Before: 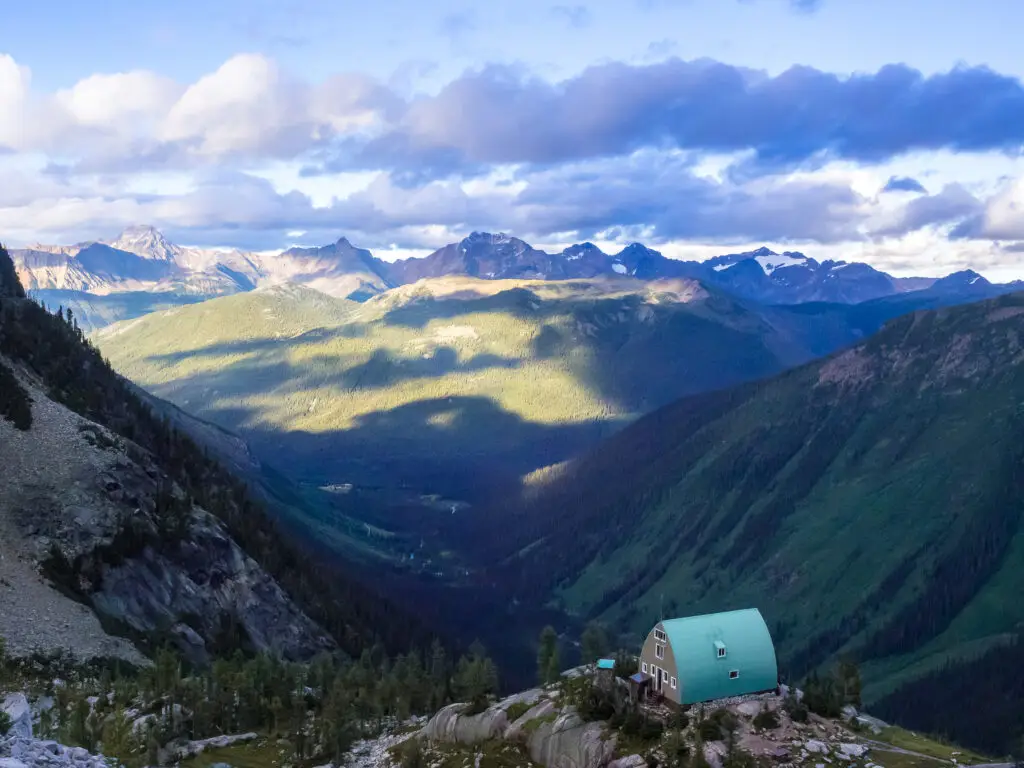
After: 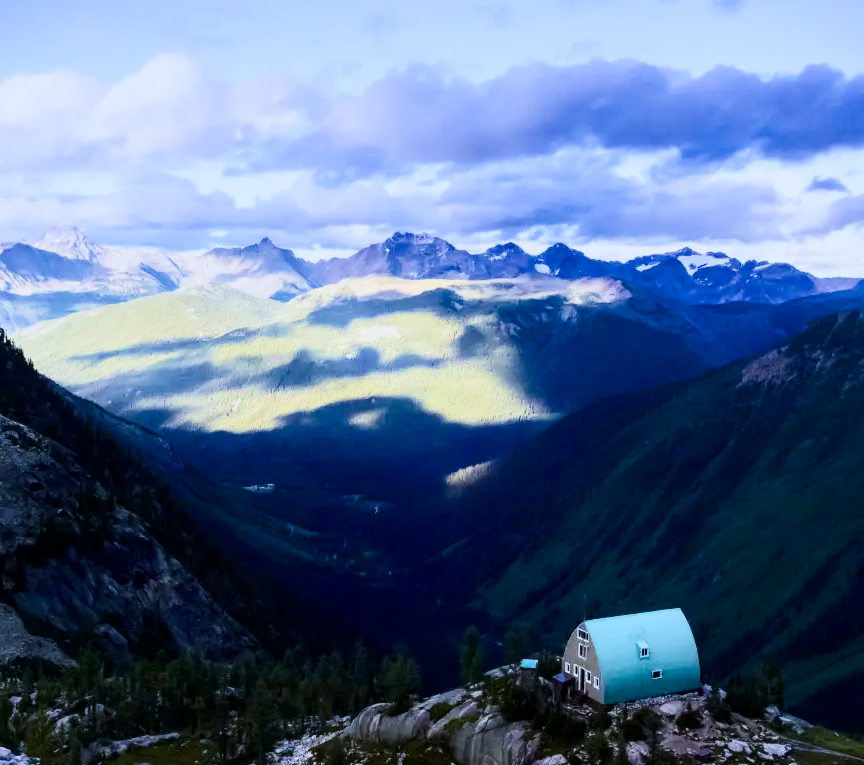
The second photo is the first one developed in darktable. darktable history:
contrast brightness saturation: contrast 0.28
filmic rgb: black relative exposure -7.65 EV, white relative exposure 4.56 EV, hardness 3.61
vignetting: fall-off start 116.67%, fall-off radius 59.26%, brightness -0.31, saturation -0.056
color balance rgb: linear chroma grading › shadows -8%, linear chroma grading › global chroma 10%, perceptual saturation grading › global saturation 2%, perceptual saturation grading › highlights -2%, perceptual saturation grading › mid-tones 4%, perceptual saturation grading › shadows 8%, perceptual brilliance grading › global brilliance 2%, perceptual brilliance grading › highlights -4%, global vibrance 16%, saturation formula JzAzBz (2021)
tone equalizer: -8 EV 0.001 EV, -7 EV -0.002 EV, -6 EV 0.002 EV, -5 EV -0.03 EV, -4 EV -0.116 EV, -3 EV -0.169 EV, -2 EV 0.24 EV, -1 EV 0.702 EV, +0 EV 0.493 EV
crop: left 7.598%, right 7.873%
white balance: red 0.931, blue 1.11
